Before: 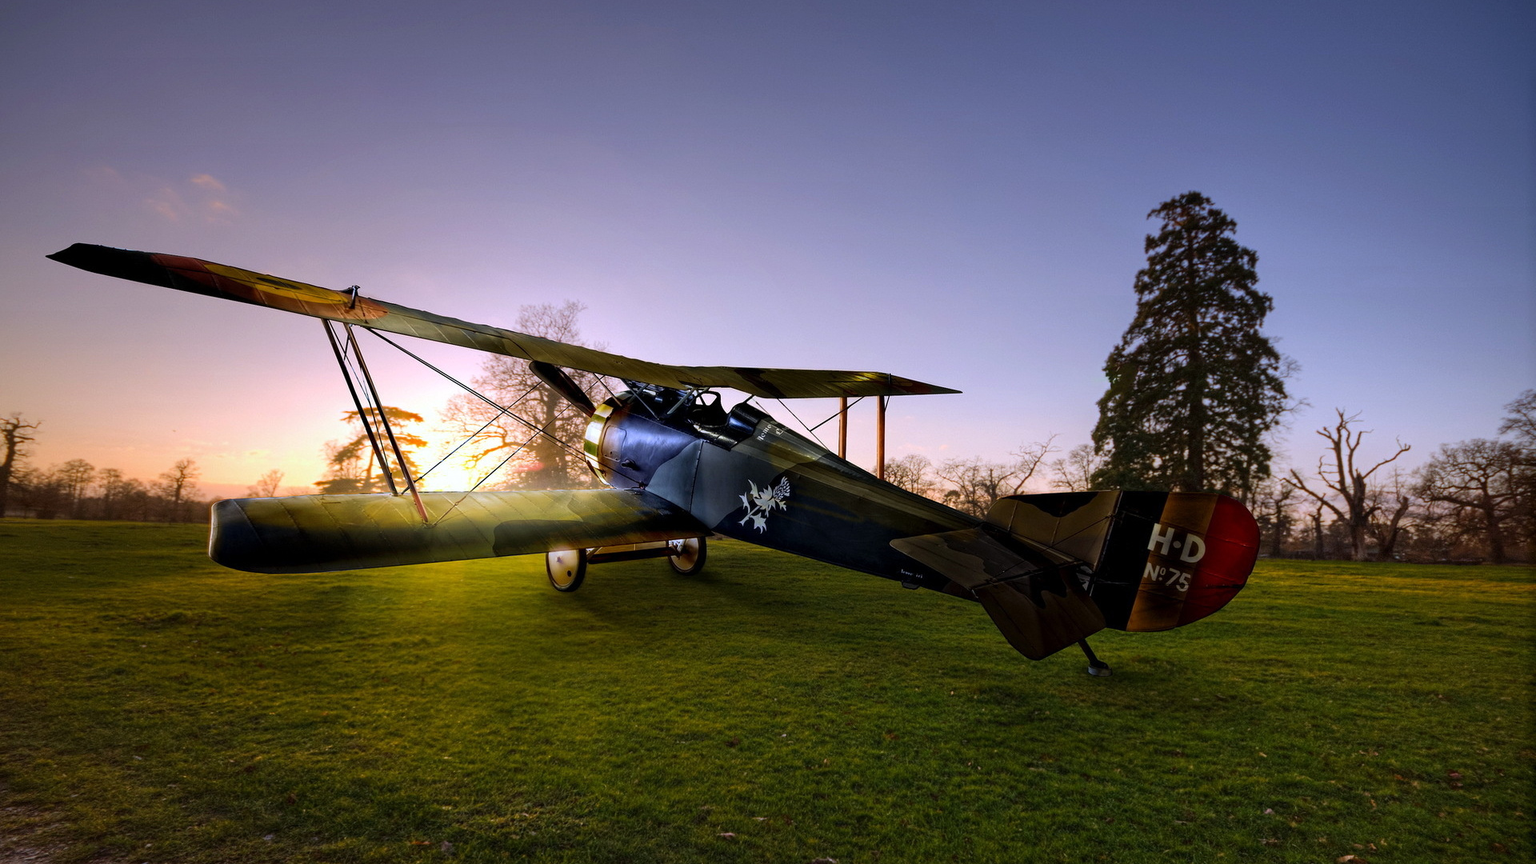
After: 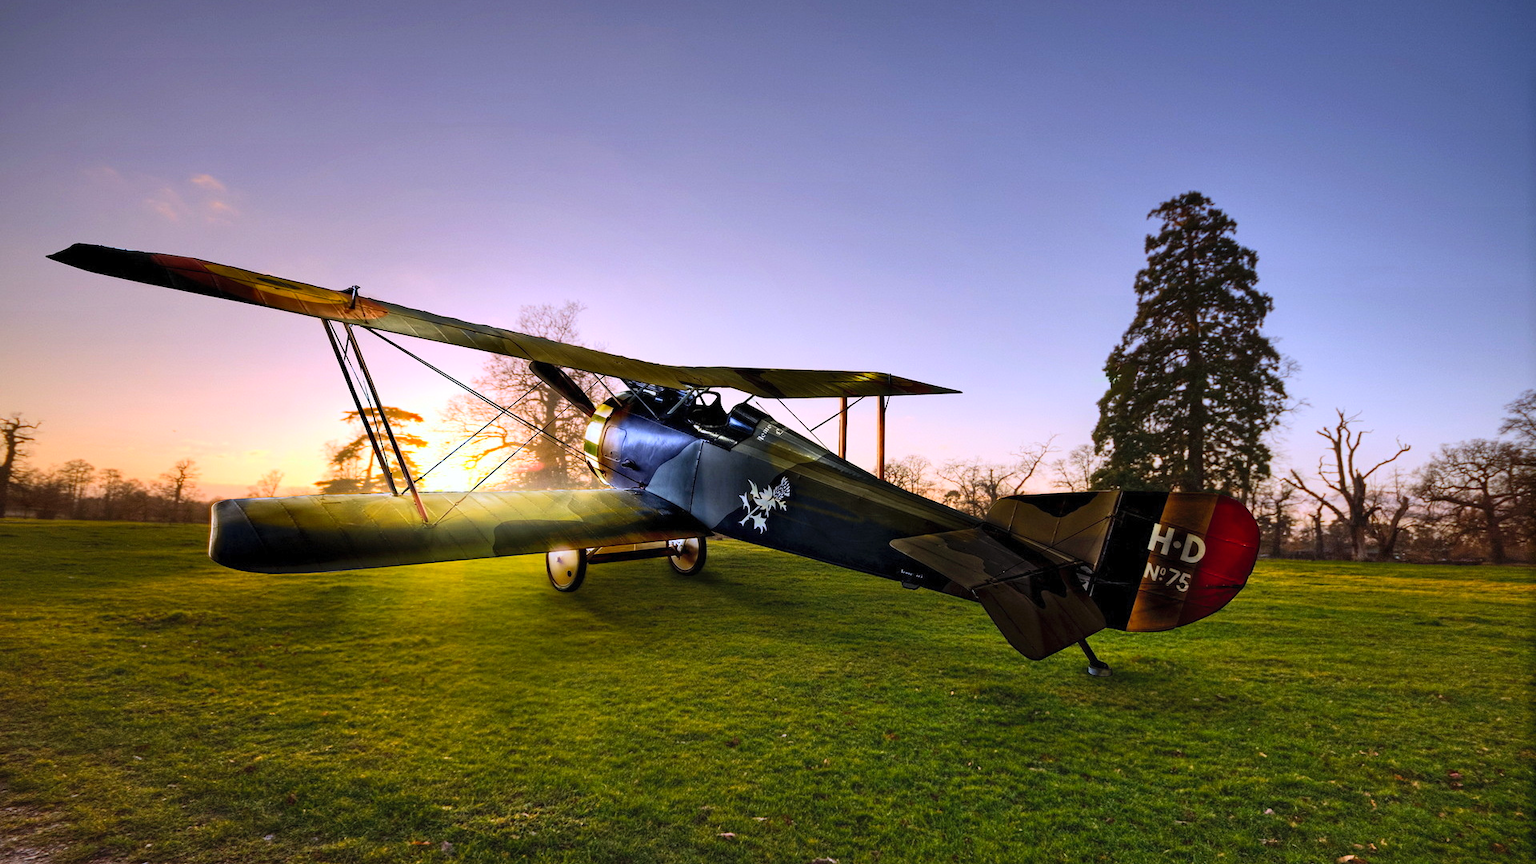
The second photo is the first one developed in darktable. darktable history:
shadows and highlights: low approximation 0.01, soften with gaussian
contrast brightness saturation: contrast 0.199, brightness 0.166, saturation 0.217
